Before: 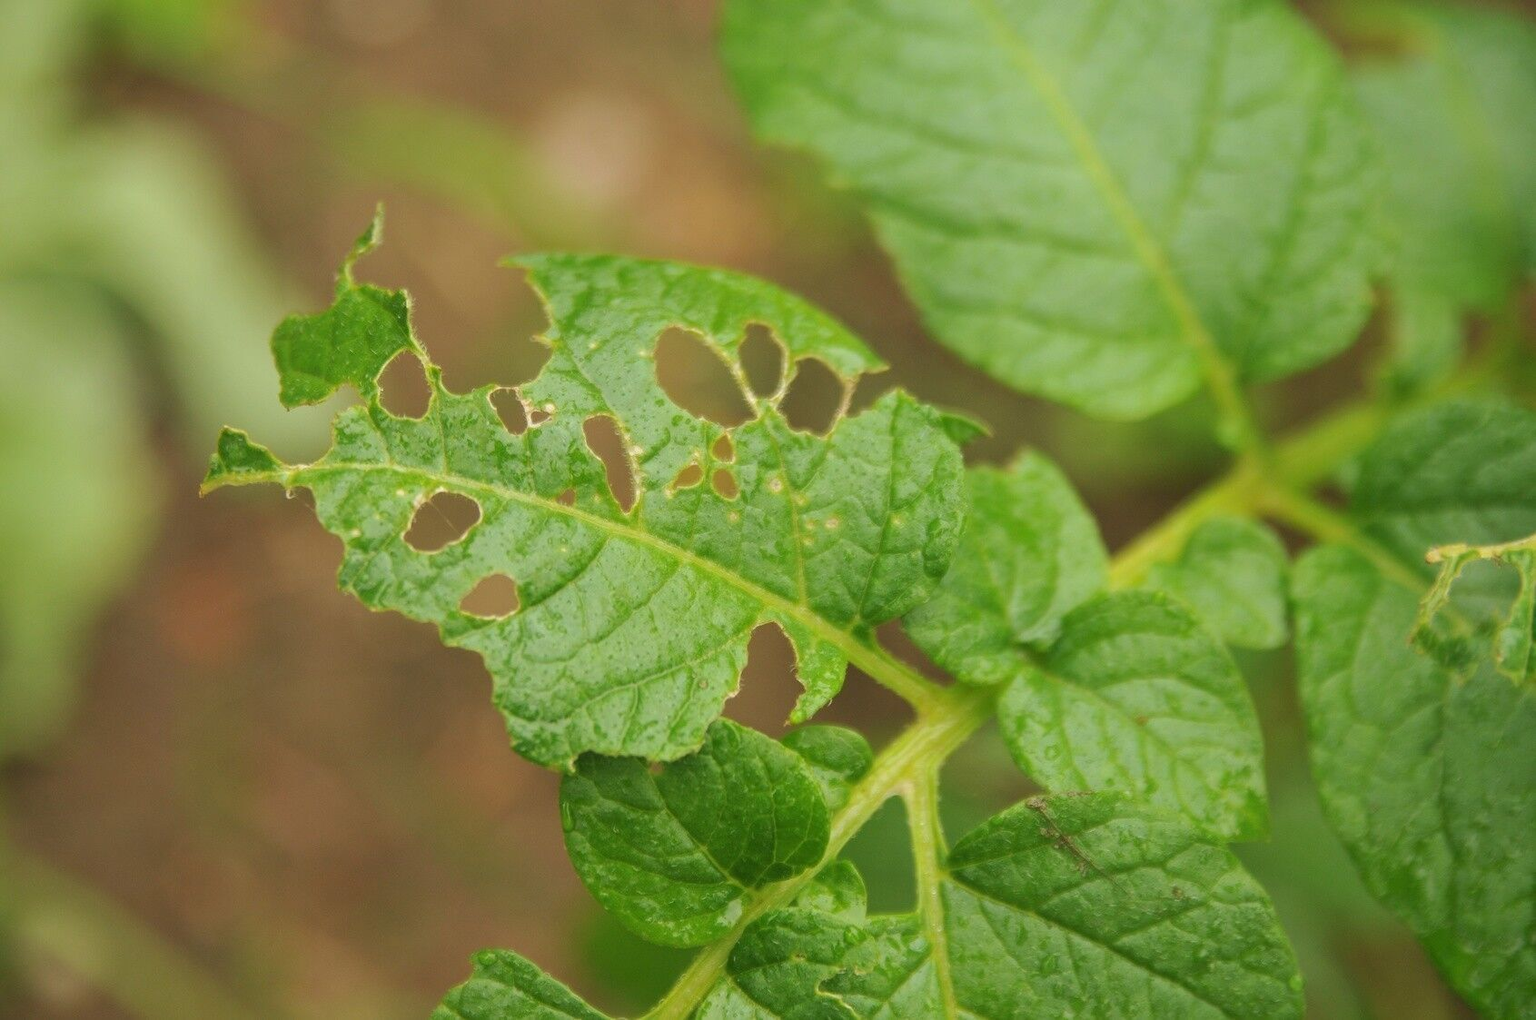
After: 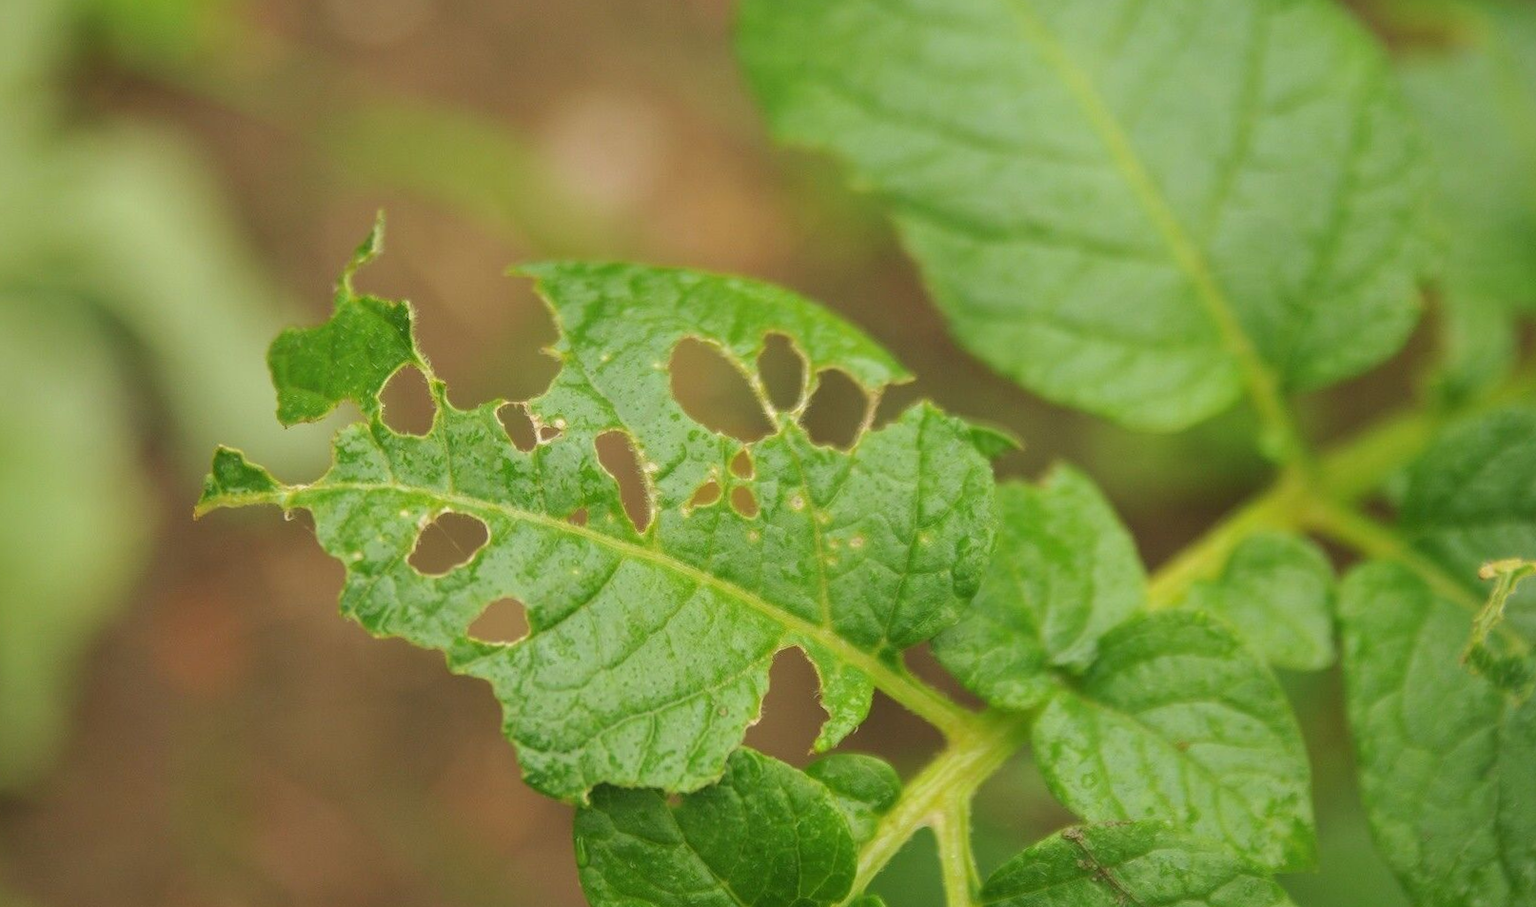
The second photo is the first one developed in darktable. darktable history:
crop and rotate: angle 0.437°, left 0.394%, right 3.007%, bottom 14.063%
